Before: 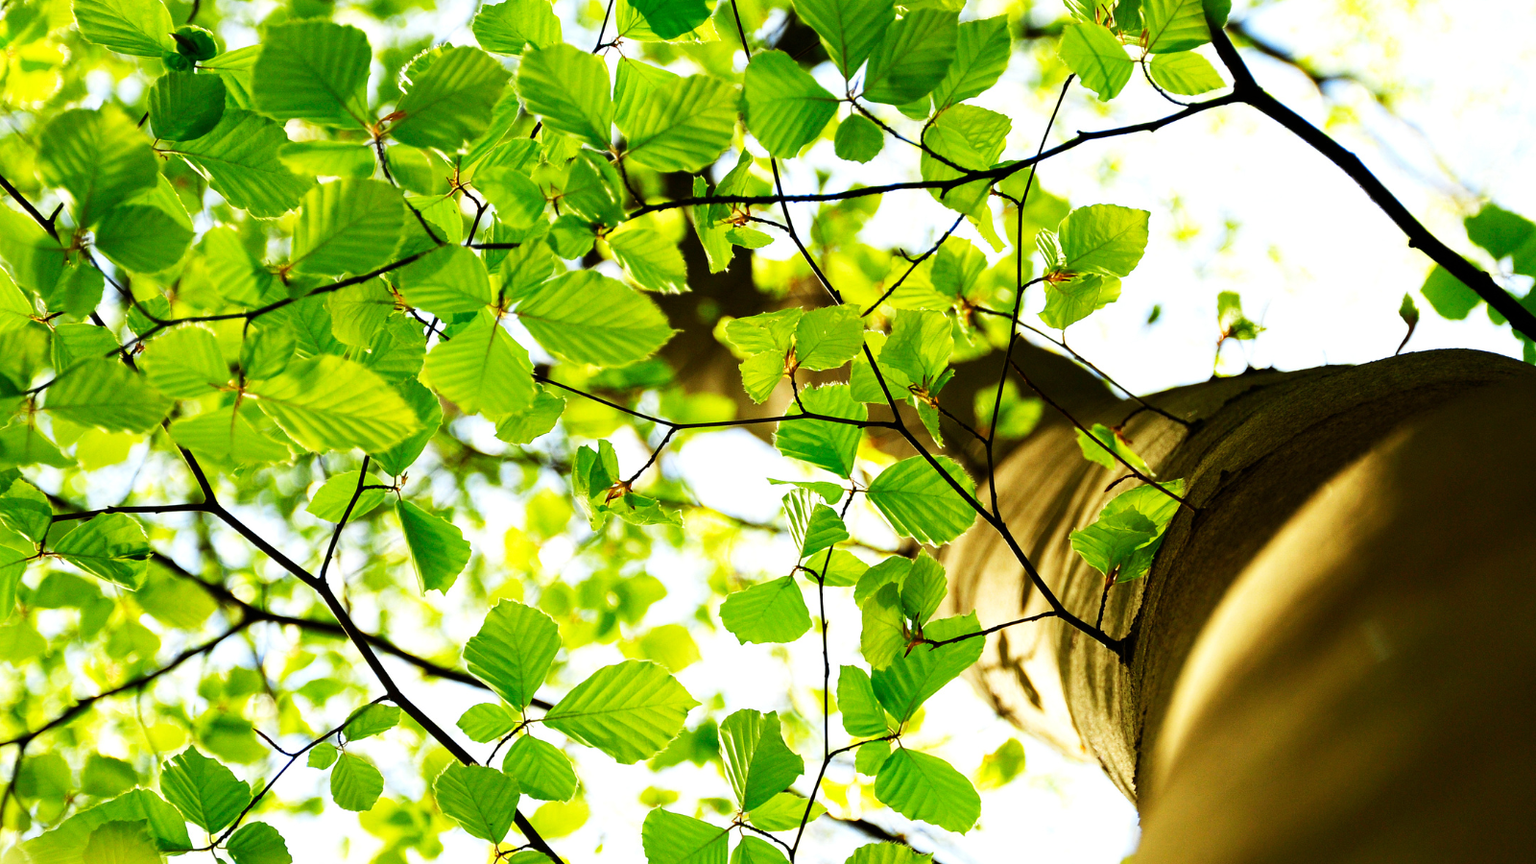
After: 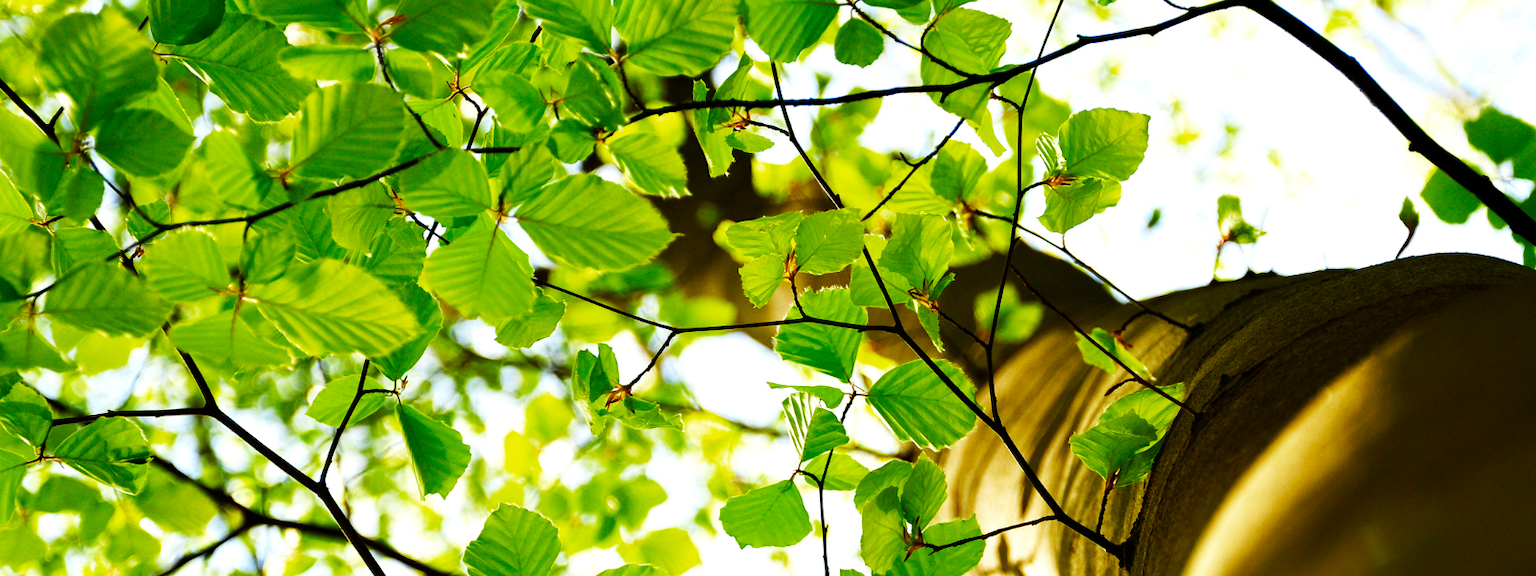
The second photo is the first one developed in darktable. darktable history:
color balance rgb: perceptual saturation grading › global saturation 8.89%, saturation formula JzAzBz (2021)
crop: top 11.166%, bottom 22.168%
